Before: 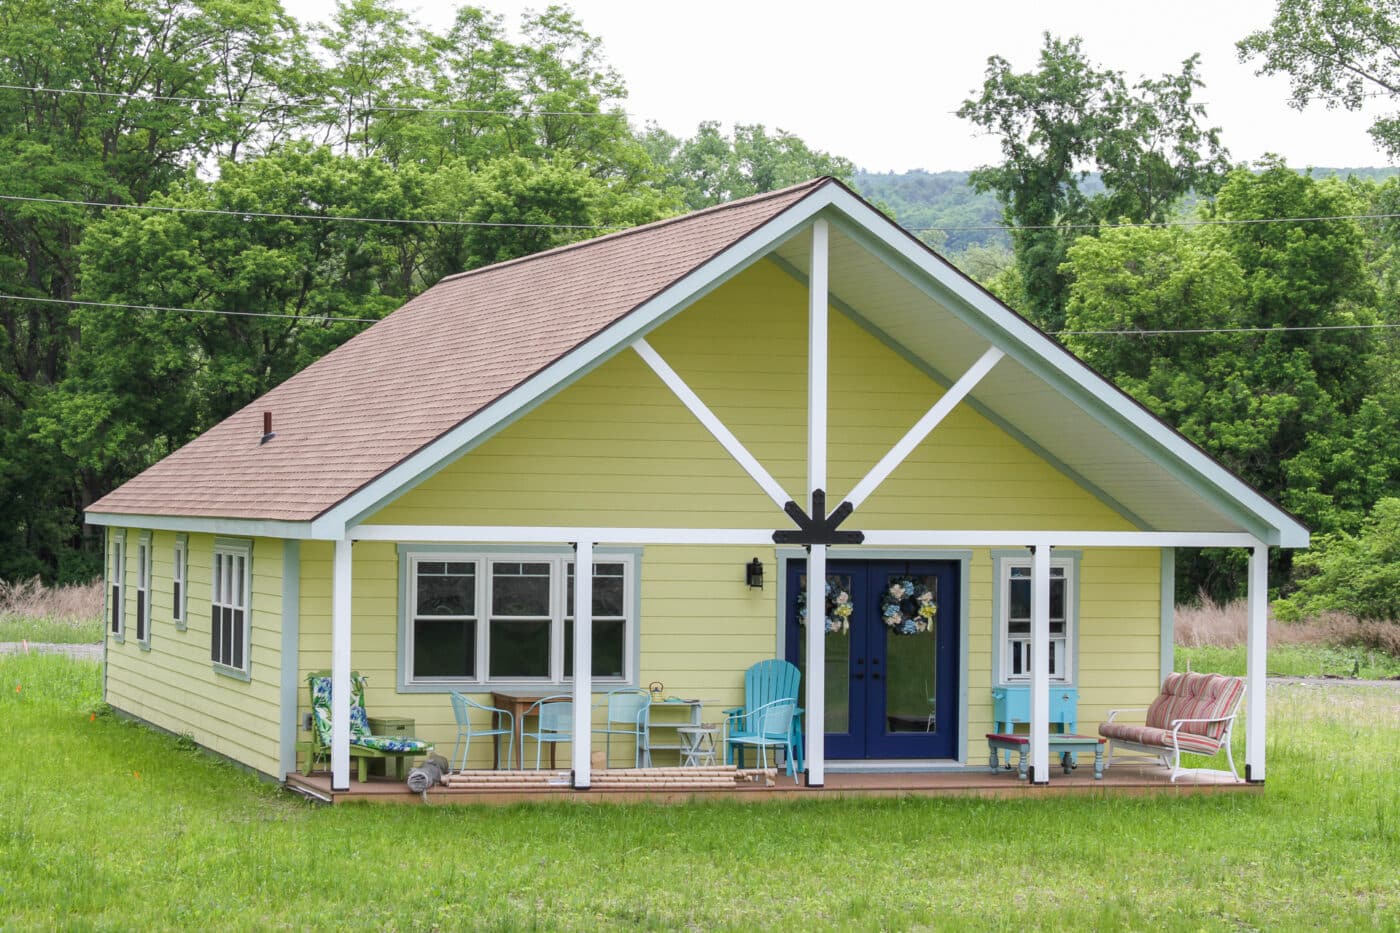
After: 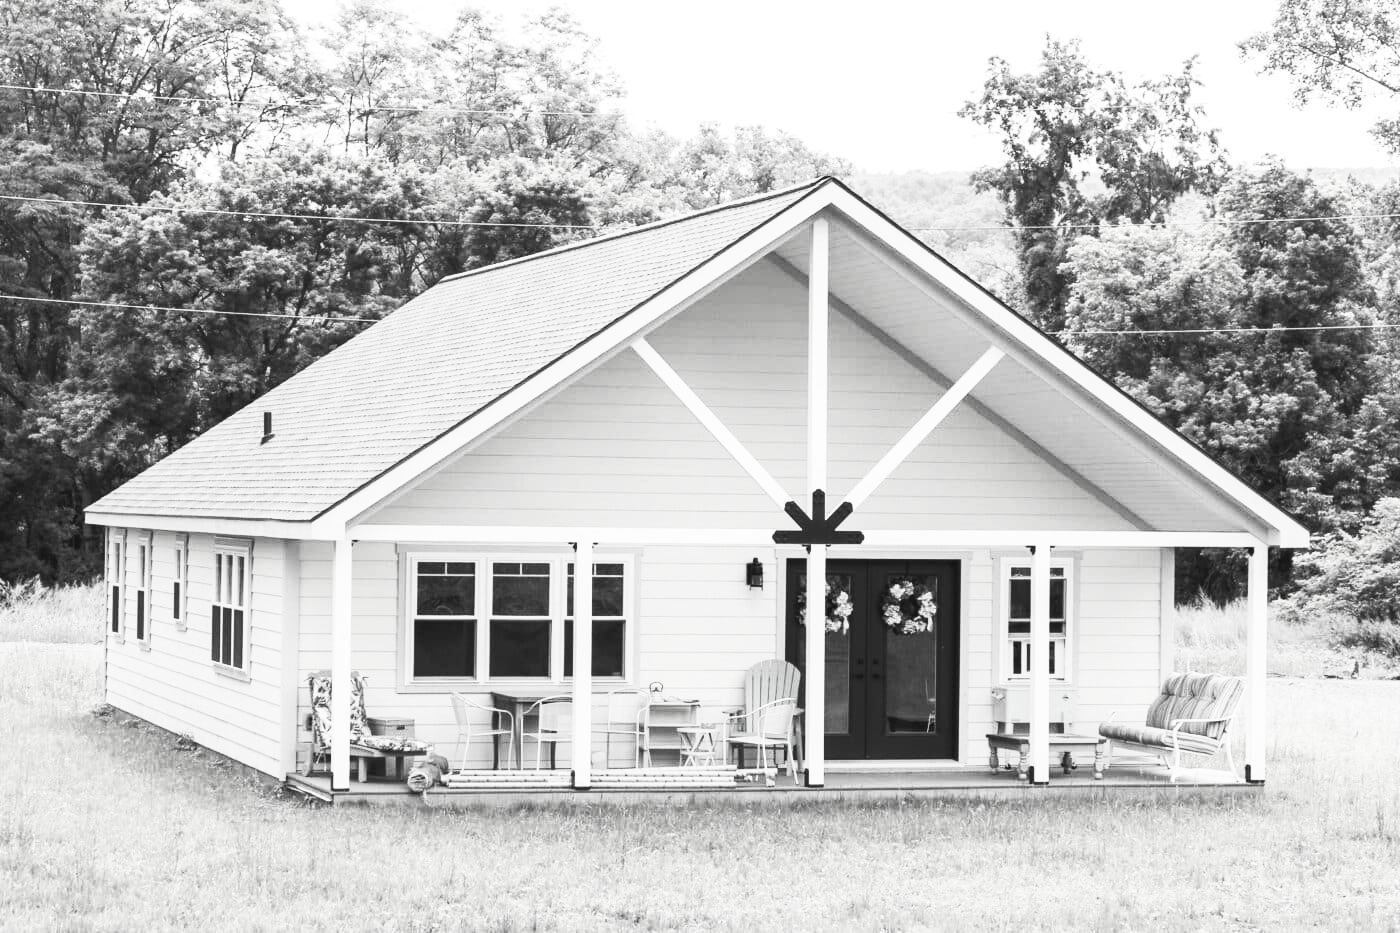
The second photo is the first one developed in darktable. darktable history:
contrast brightness saturation: contrast 0.534, brightness 0.468, saturation -0.991
